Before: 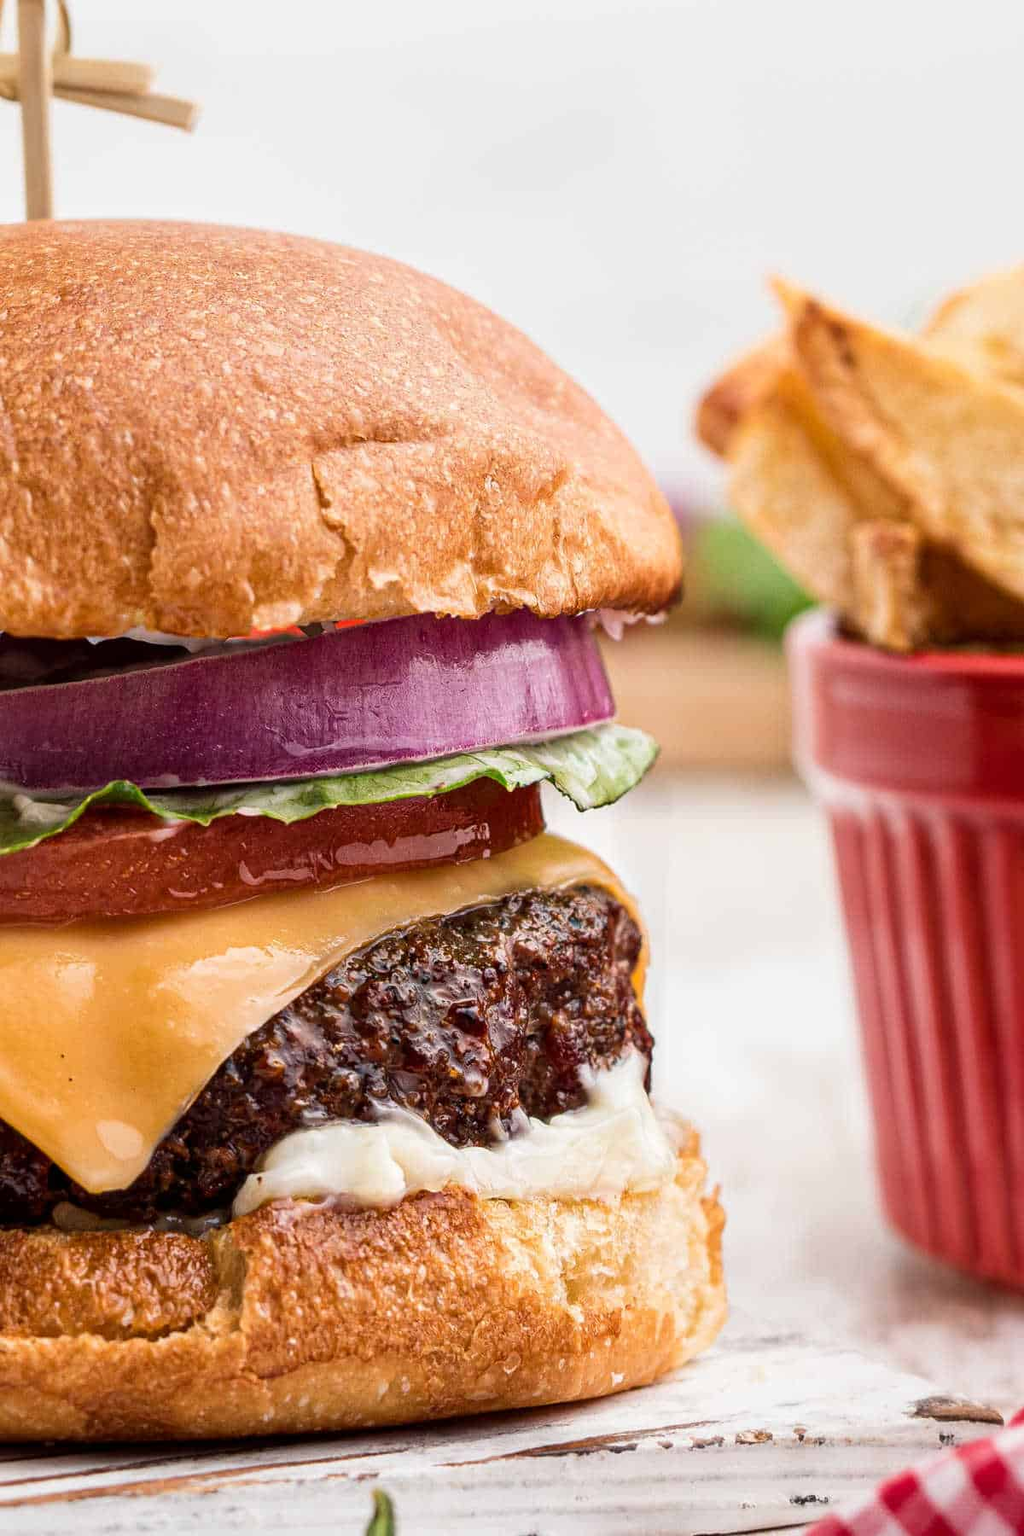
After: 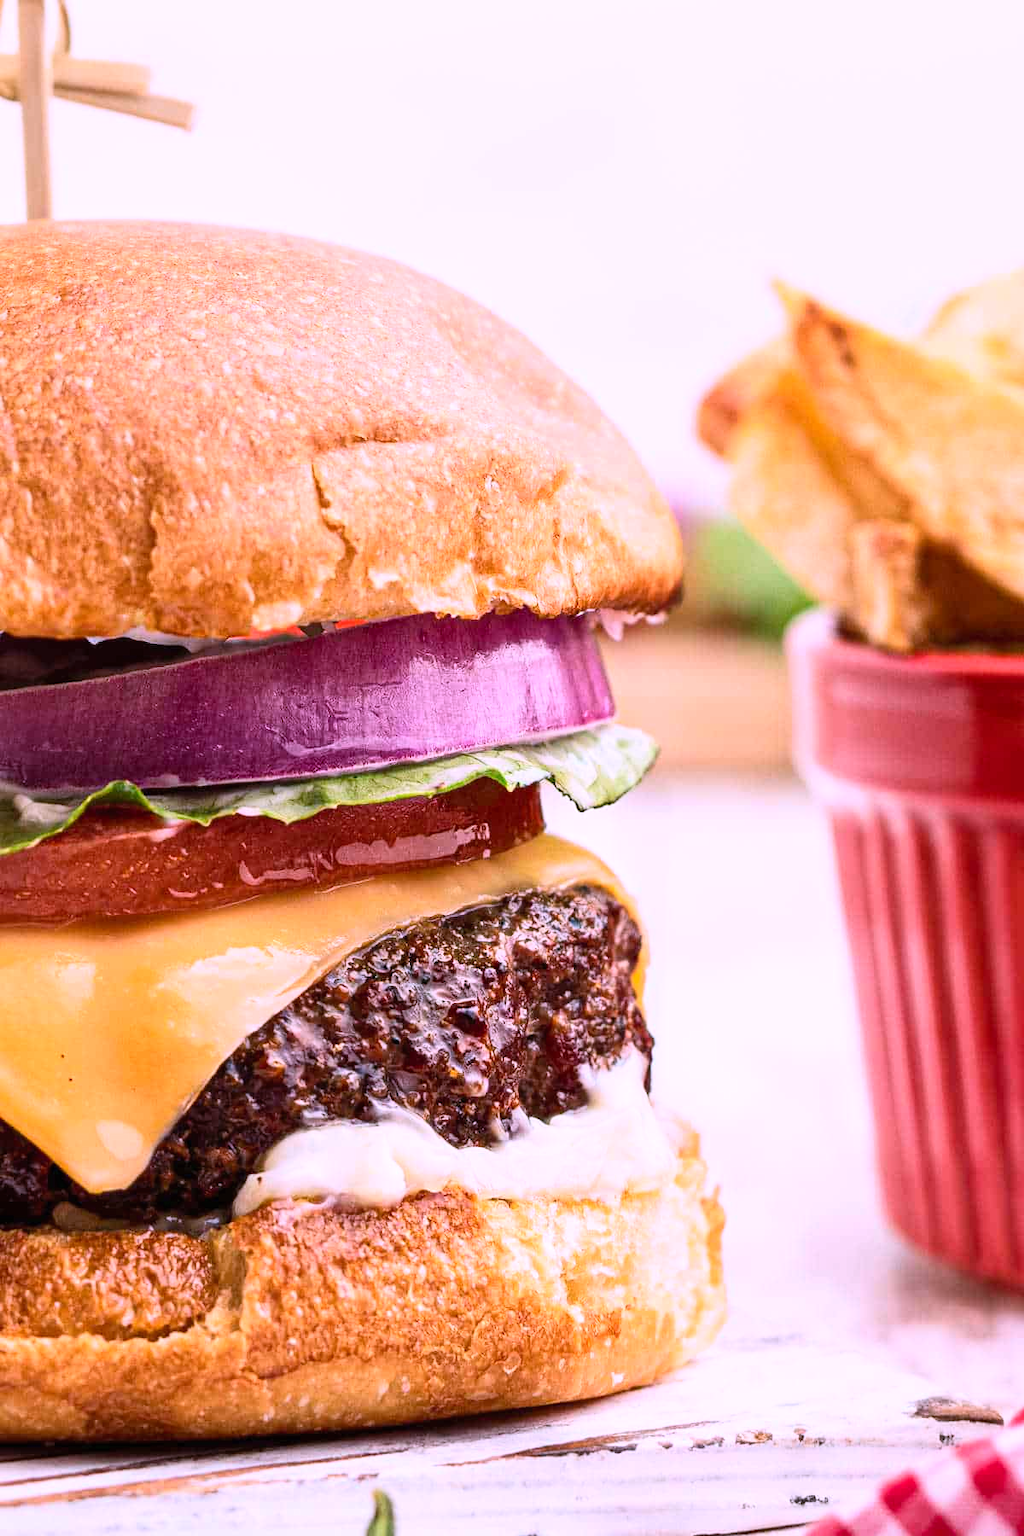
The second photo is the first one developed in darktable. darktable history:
exposure: compensate highlight preservation false
white balance: red 1.042, blue 1.17
contrast brightness saturation: contrast 0.2, brightness 0.15, saturation 0.14
